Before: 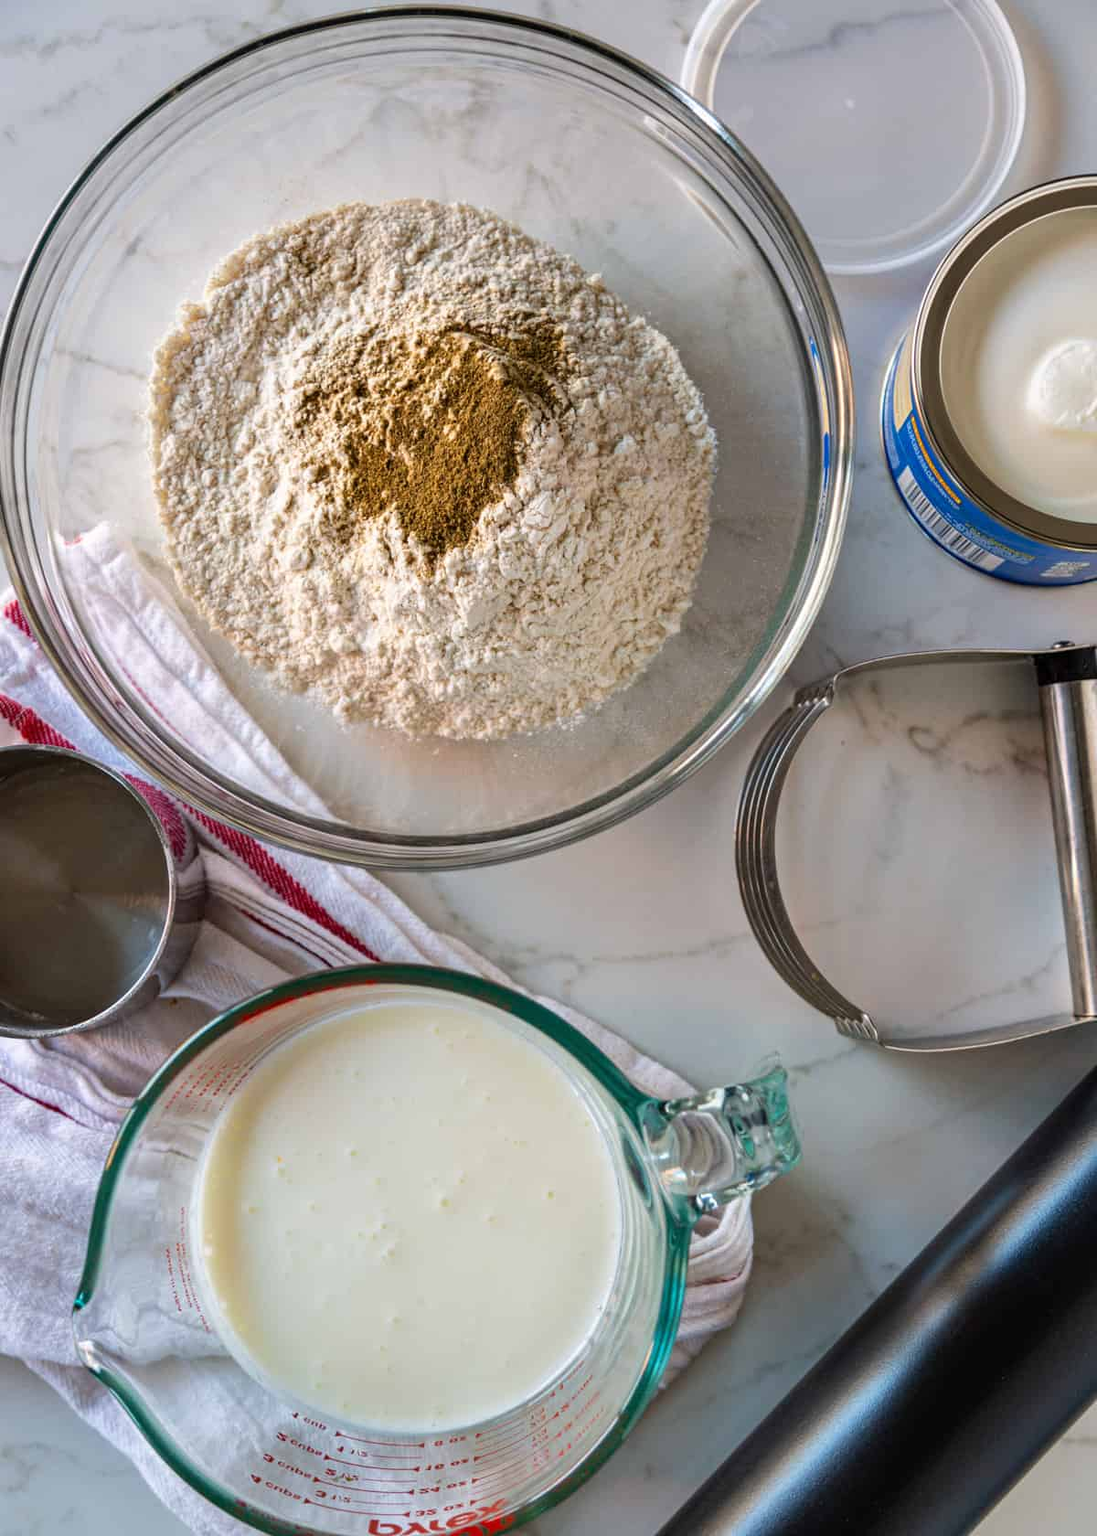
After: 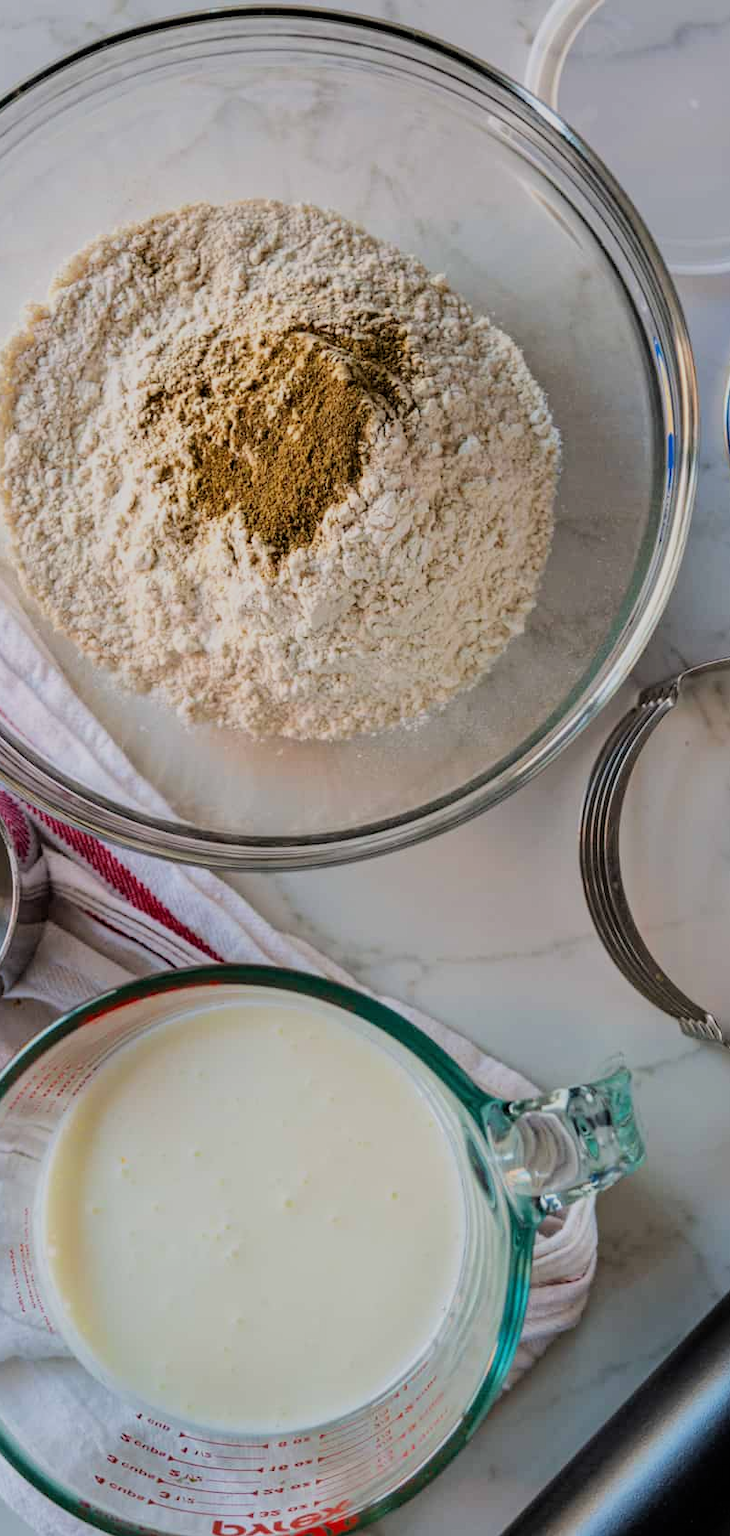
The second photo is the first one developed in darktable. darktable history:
crop and rotate: left 14.292%, right 19.041%
exposure: exposure -0.064 EV, compensate highlight preservation false
filmic rgb: black relative exposure -7.65 EV, white relative exposure 4.56 EV, hardness 3.61, color science v6 (2022)
